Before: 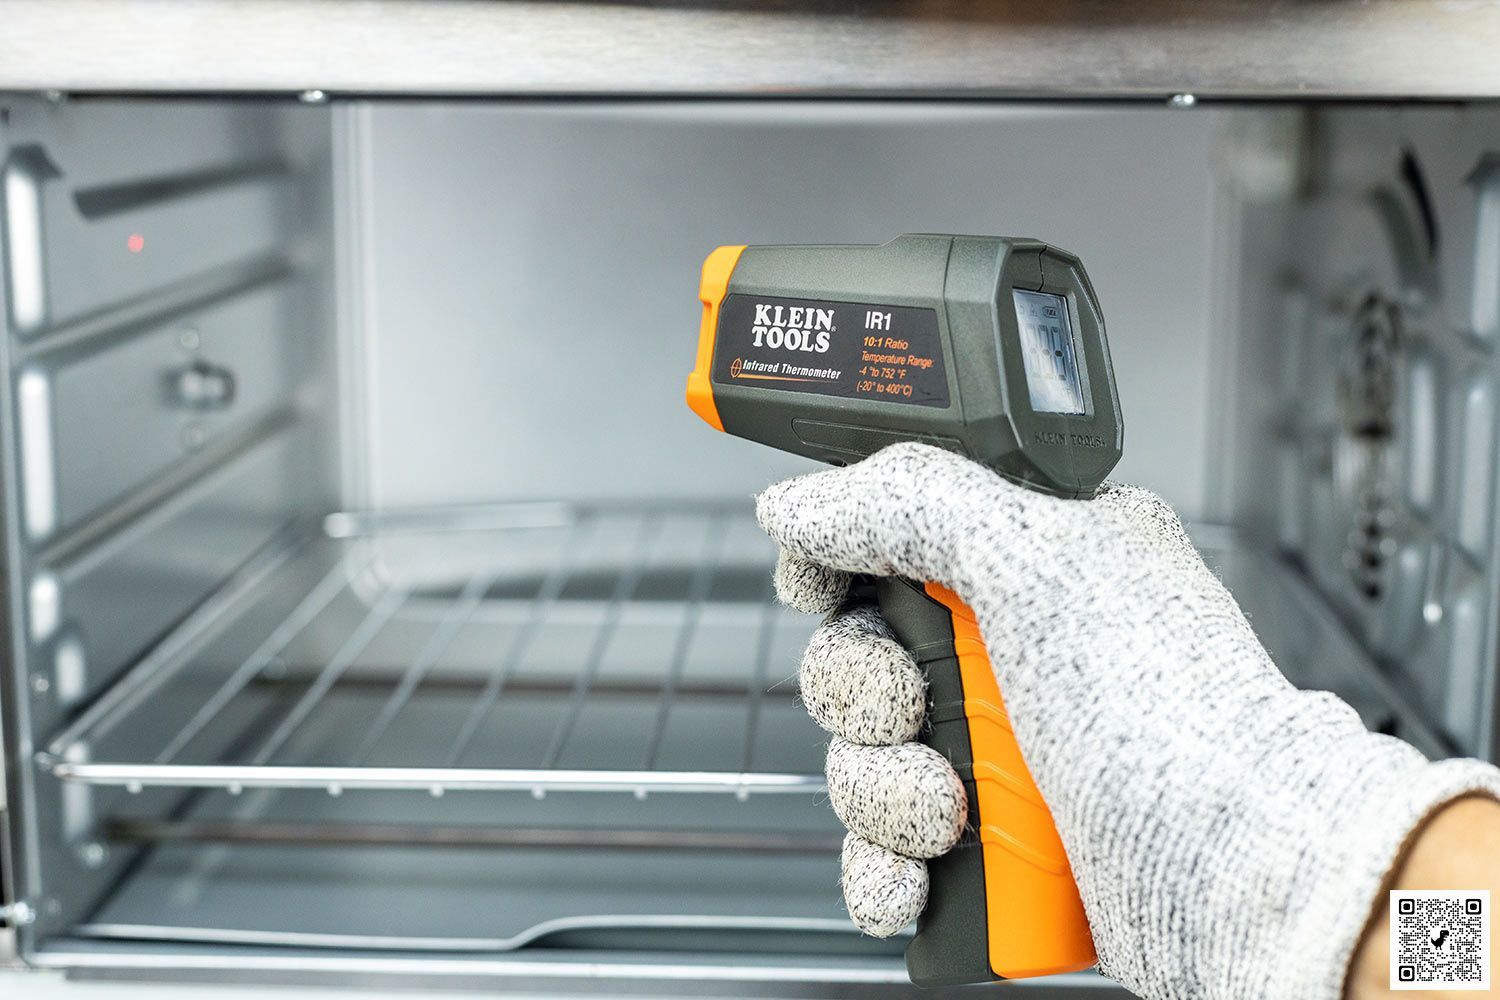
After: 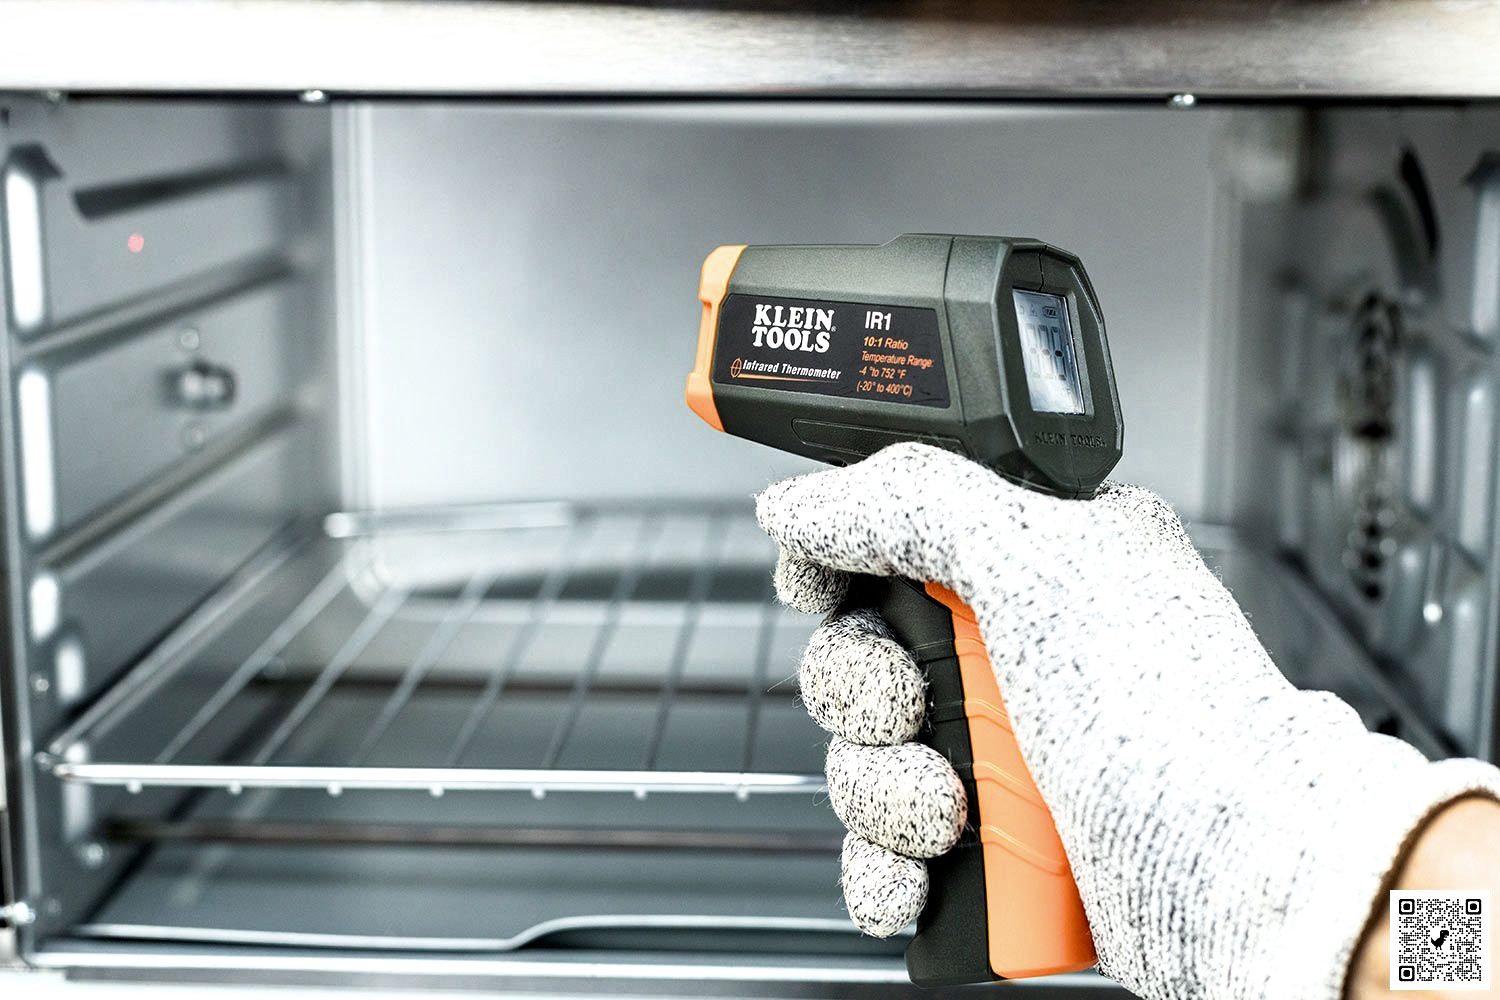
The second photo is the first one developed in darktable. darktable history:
filmic rgb: black relative exposure -8.23 EV, white relative exposure 2.2 EV, target white luminance 99.931%, hardness 7.1, latitude 74.36%, contrast 1.317, highlights saturation mix -2.74%, shadows ↔ highlights balance 30.21%
contrast brightness saturation: brightness -0.098
